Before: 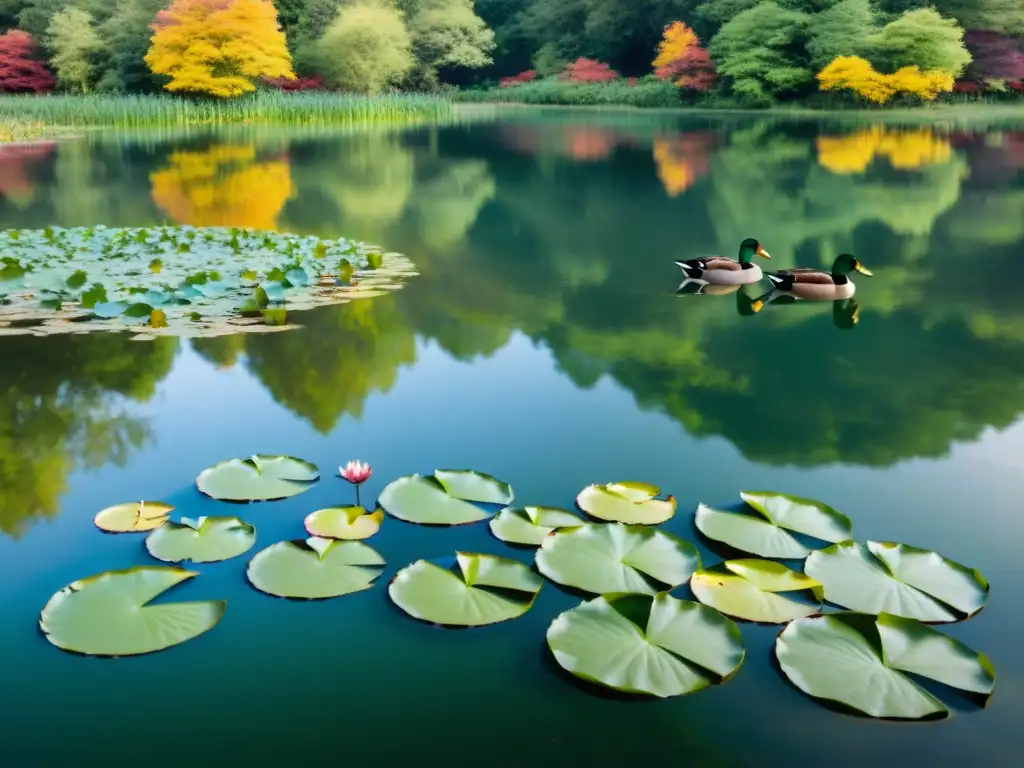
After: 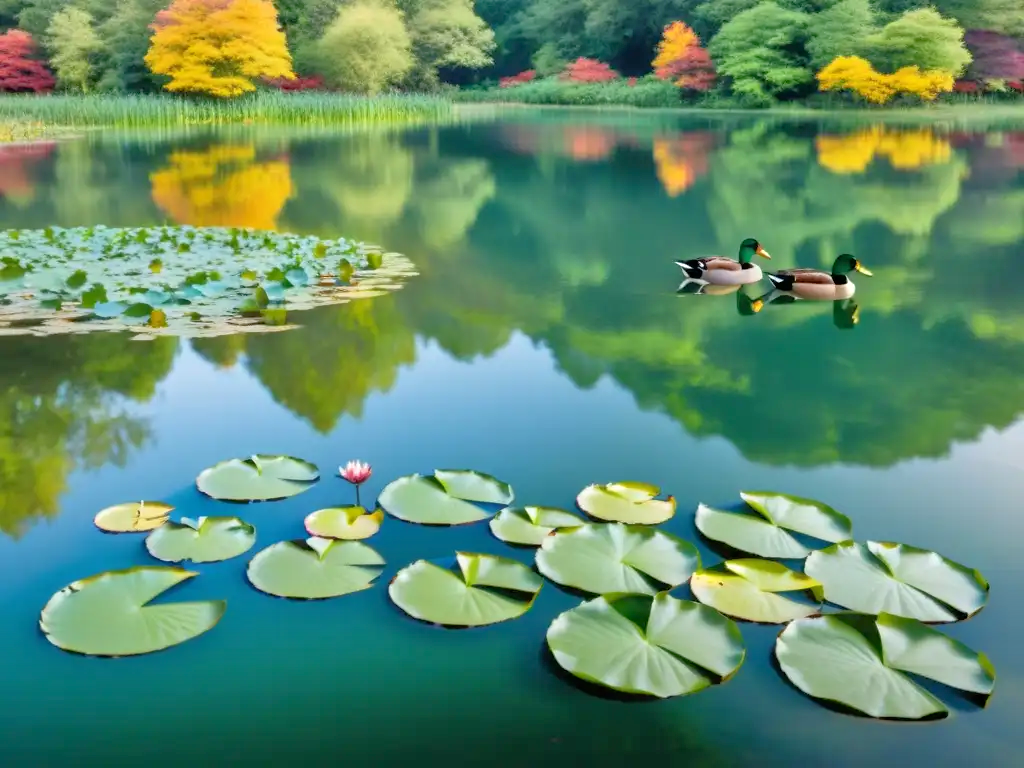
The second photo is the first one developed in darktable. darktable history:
tone equalizer: -7 EV 0.148 EV, -6 EV 0.635 EV, -5 EV 1.14 EV, -4 EV 1.36 EV, -3 EV 1.18 EV, -2 EV 0.6 EV, -1 EV 0.148 EV
